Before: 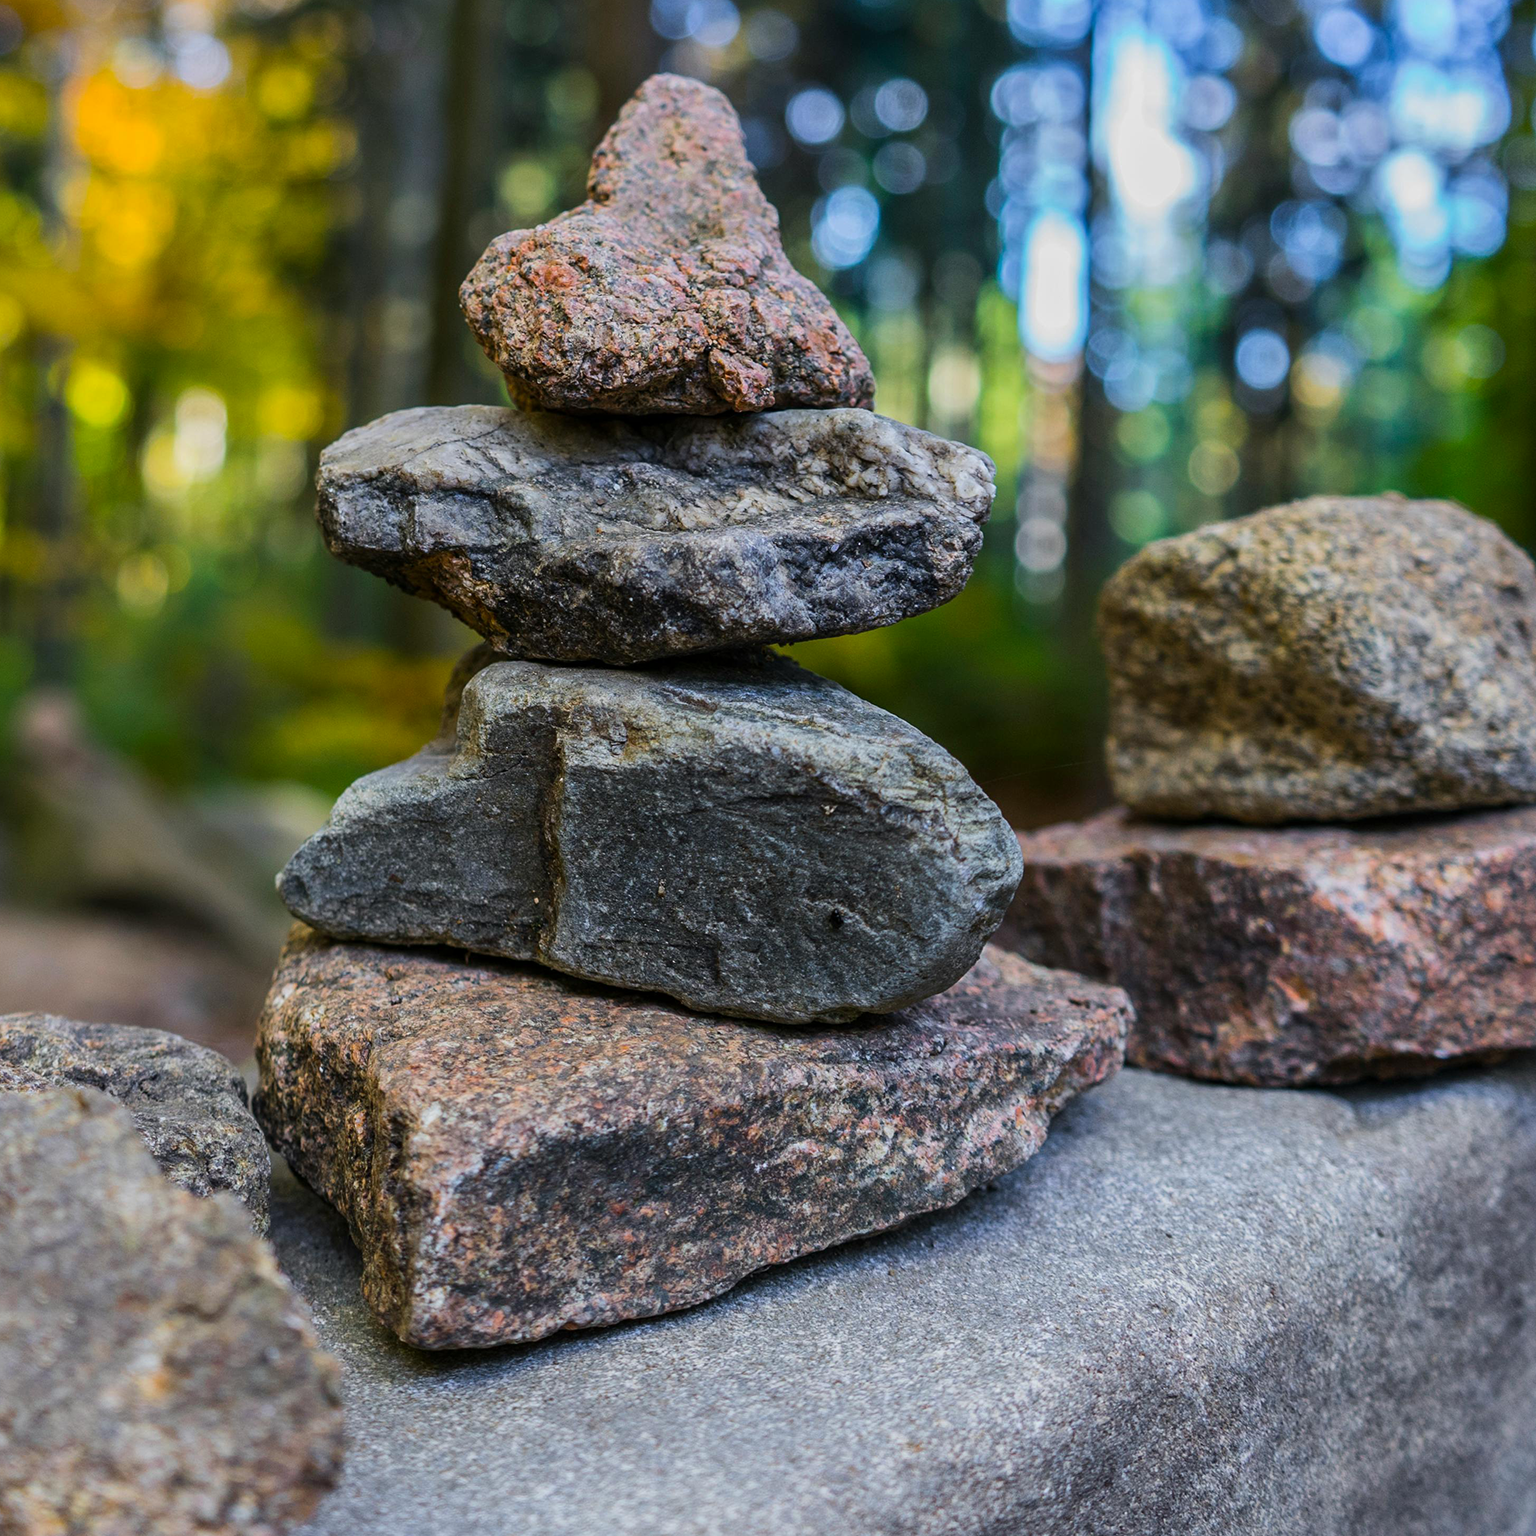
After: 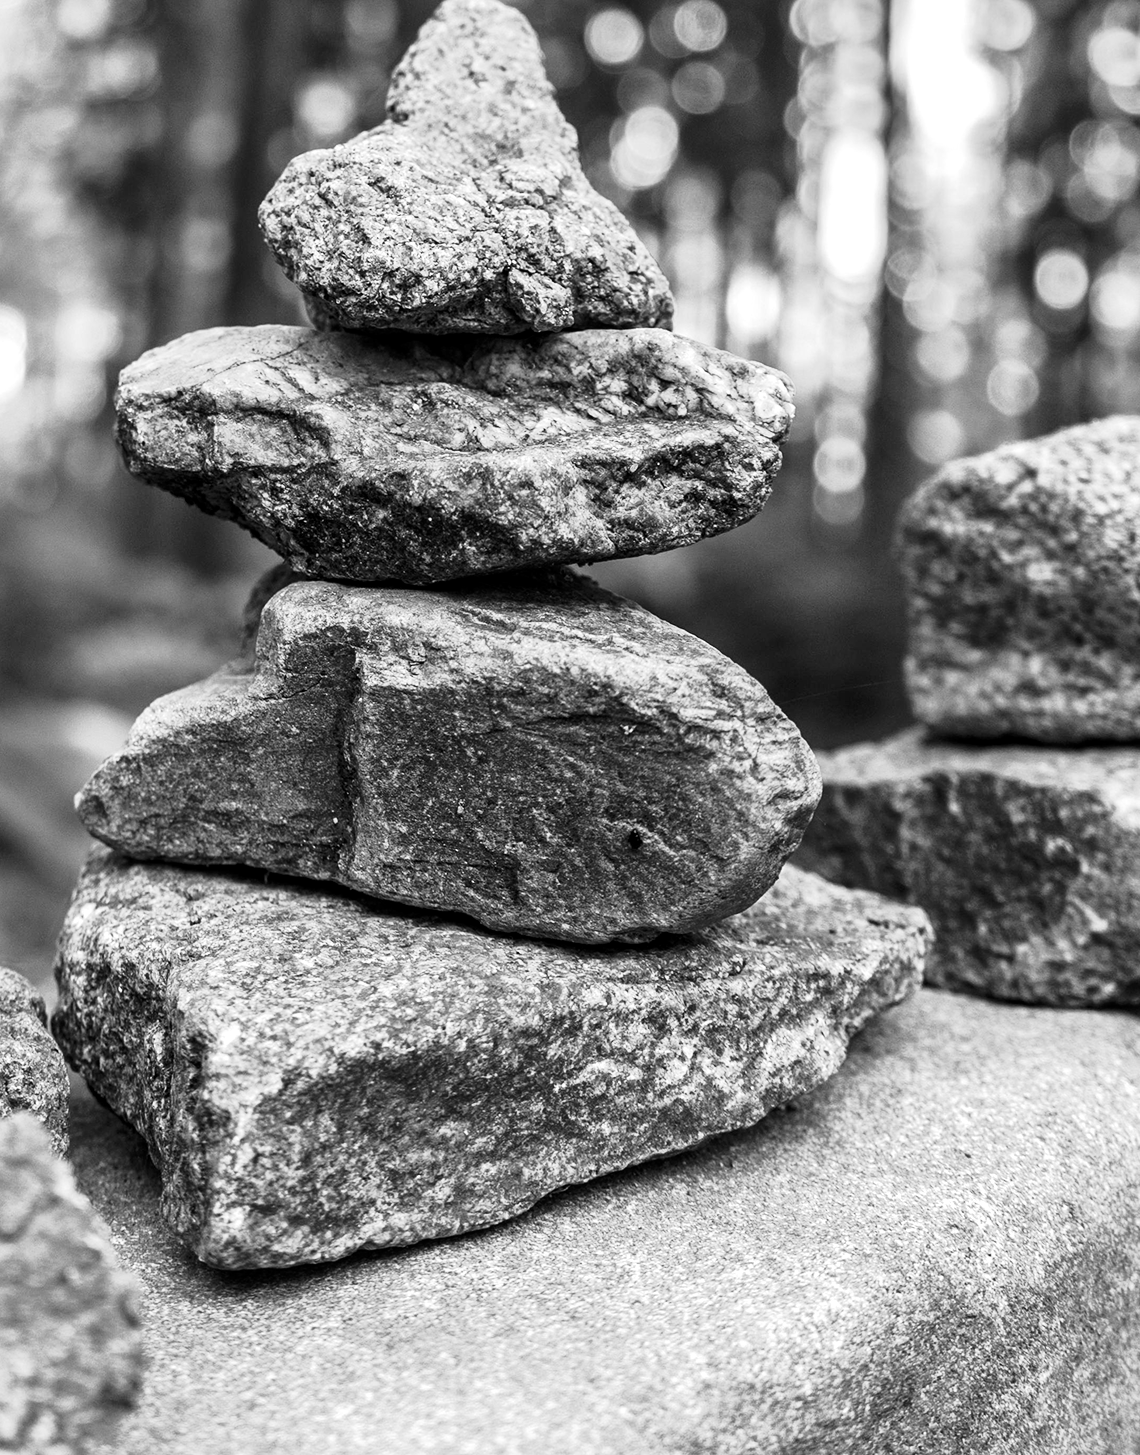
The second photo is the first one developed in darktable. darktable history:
levels: levels [0, 0.474, 0.947]
exposure: exposure 0.556 EV, compensate highlight preservation false
color balance rgb: perceptual saturation grading › global saturation 25%, global vibrance 20%
local contrast: mode bilateral grid, contrast 20, coarseness 50, detail 120%, midtone range 0.2
crop and rotate: left 13.15%, top 5.251%, right 12.609%
monochrome: a 32, b 64, size 2.3
tone curve: curves: ch0 [(0, 0.006) (0.037, 0.022) (0.123, 0.105) (0.19, 0.173) (0.277, 0.279) (0.474, 0.517) (0.597, 0.662) (0.687, 0.774) (0.855, 0.891) (1, 0.982)]; ch1 [(0, 0) (0.243, 0.245) (0.422, 0.415) (0.493, 0.498) (0.508, 0.503) (0.531, 0.55) (0.551, 0.582) (0.626, 0.672) (0.694, 0.732) (1, 1)]; ch2 [(0, 0) (0.249, 0.216) (0.356, 0.329) (0.424, 0.442) (0.476, 0.477) (0.498, 0.503) (0.517, 0.524) (0.532, 0.547) (0.562, 0.592) (0.614, 0.657) (0.706, 0.748) (0.808, 0.809) (0.991, 0.968)], color space Lab, independent channels, preserve colors none
color correction: highlights a* 0.816, highlights b* 2.78, saturation 1.1
